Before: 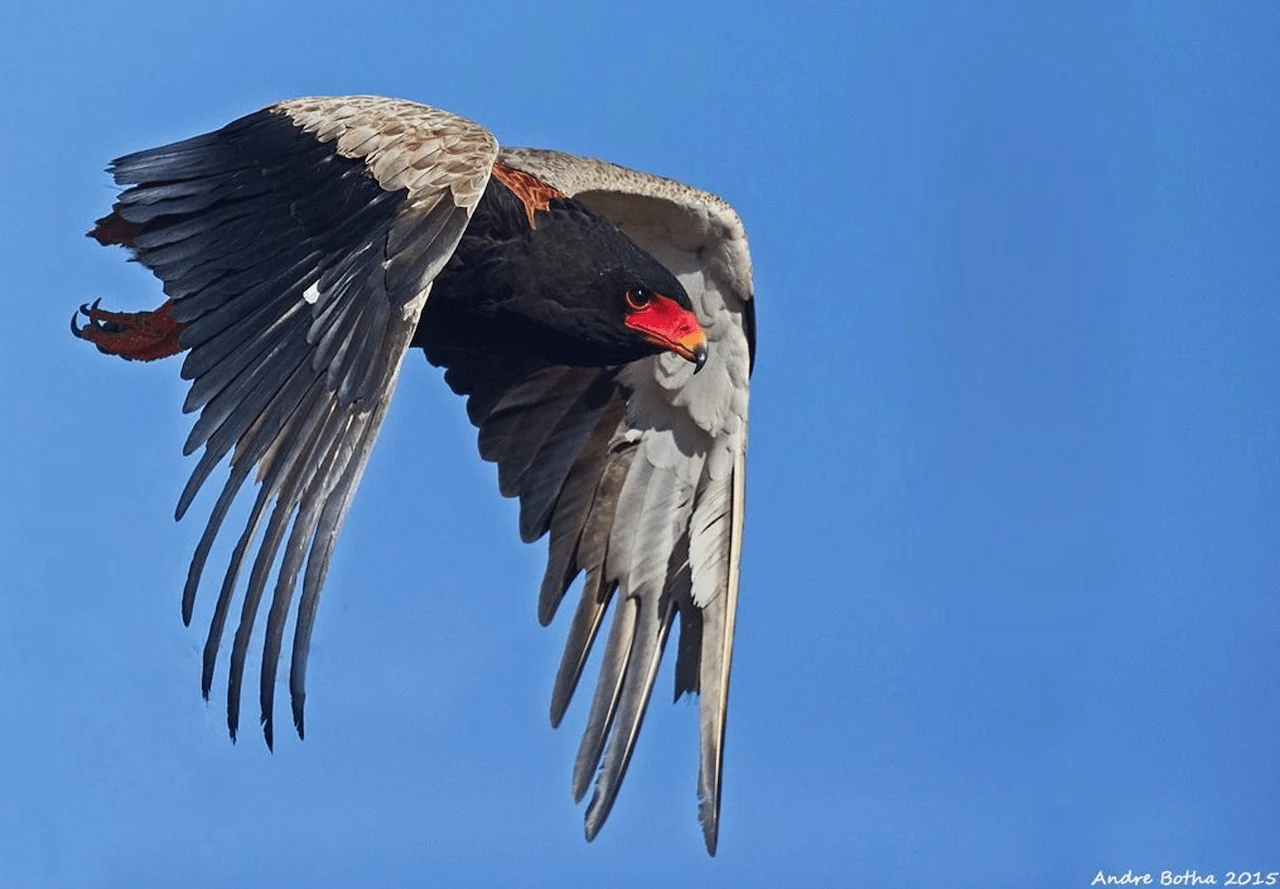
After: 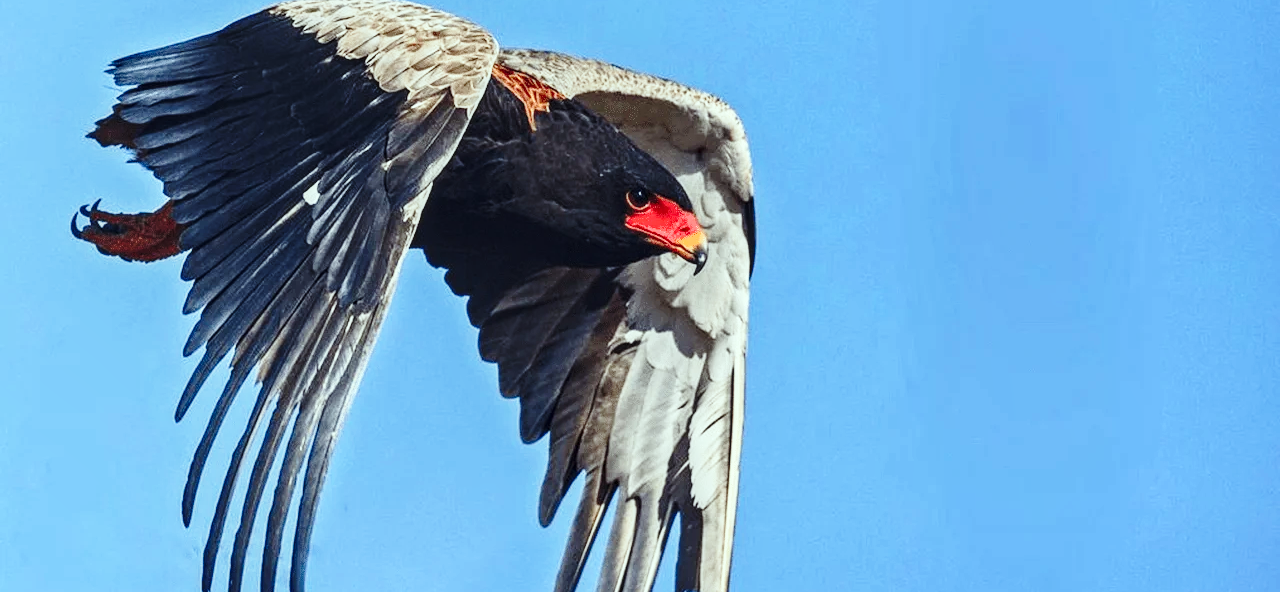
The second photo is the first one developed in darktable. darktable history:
local contrast: on, module defaults
contrast brightness saturation: contrast 0.135
crop: top 11.144%, bottom 22.264%
color correction: highlights a* -6.75, highlights b* 0.612
base curve: curves: ch0 [(0, 0) (0.028, 0.03) (0.121, 0.232) (0.46, 0.748) (0.859, 0.968) (1, 1)], preserve colors none
